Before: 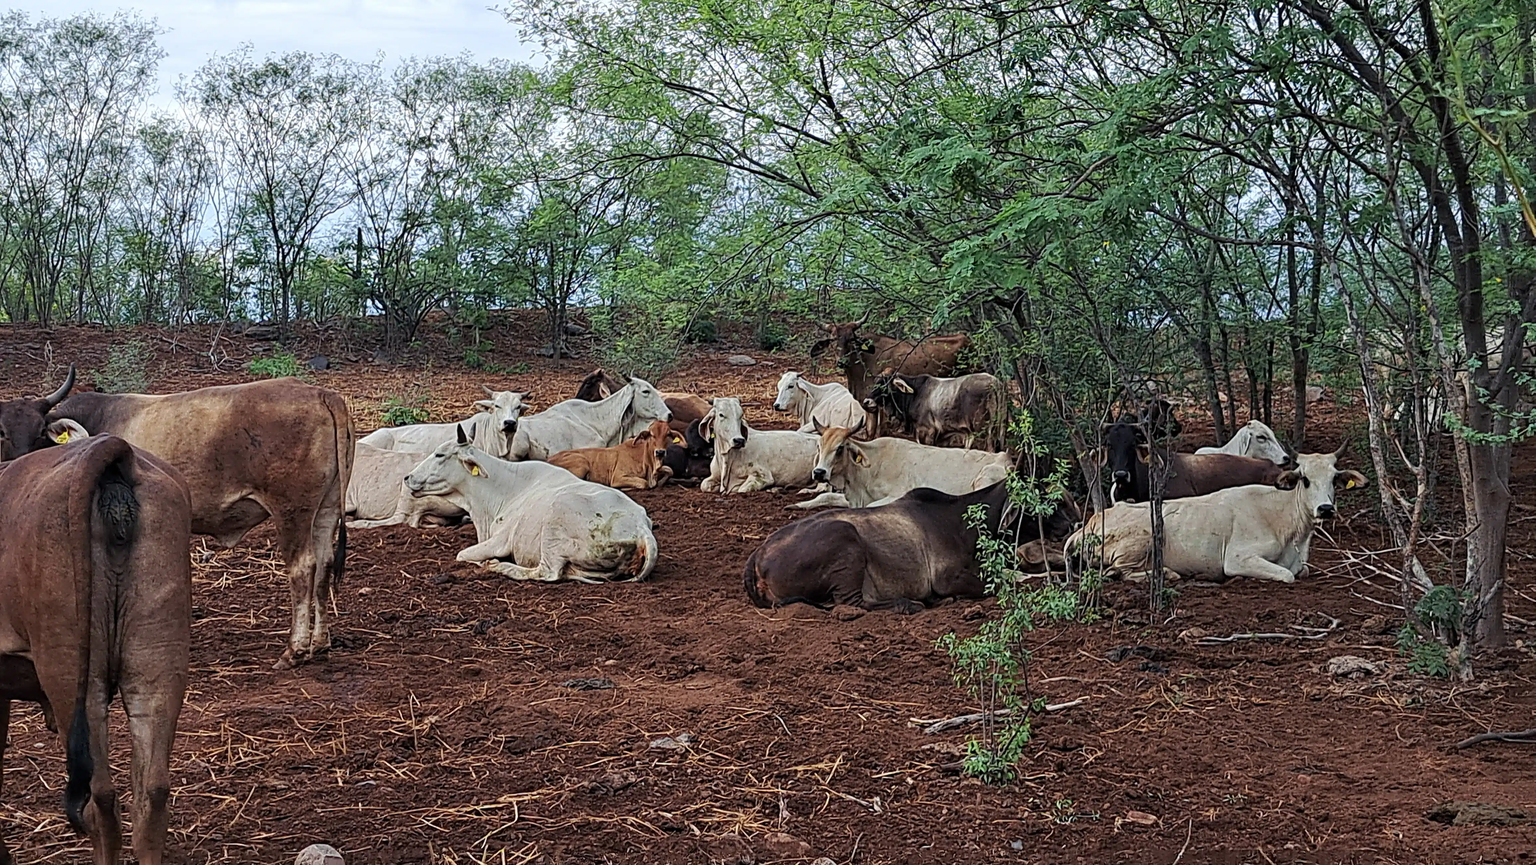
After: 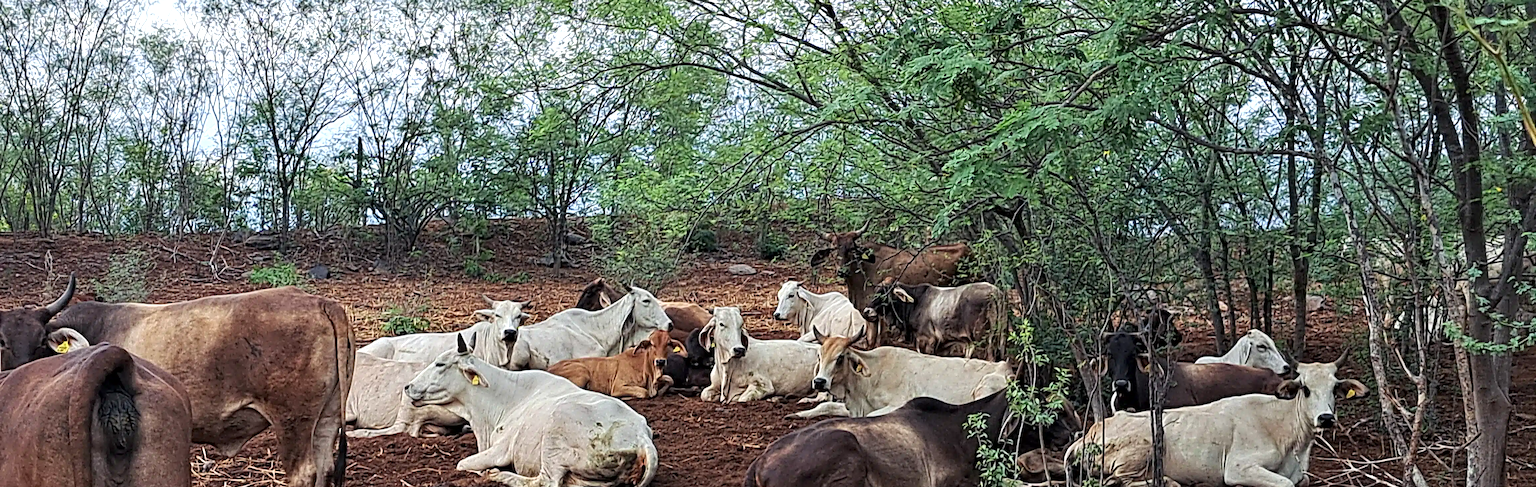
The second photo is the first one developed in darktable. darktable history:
crop and rotate: top 10.528%, bottom 33.118%
local contrast: mode bilateral grid, contrast 21, coarseness 50, detail 120%, midtone range 0.2
exposure: black level correction 0, exposure 0.396 EV, compensate highlight preservation false
